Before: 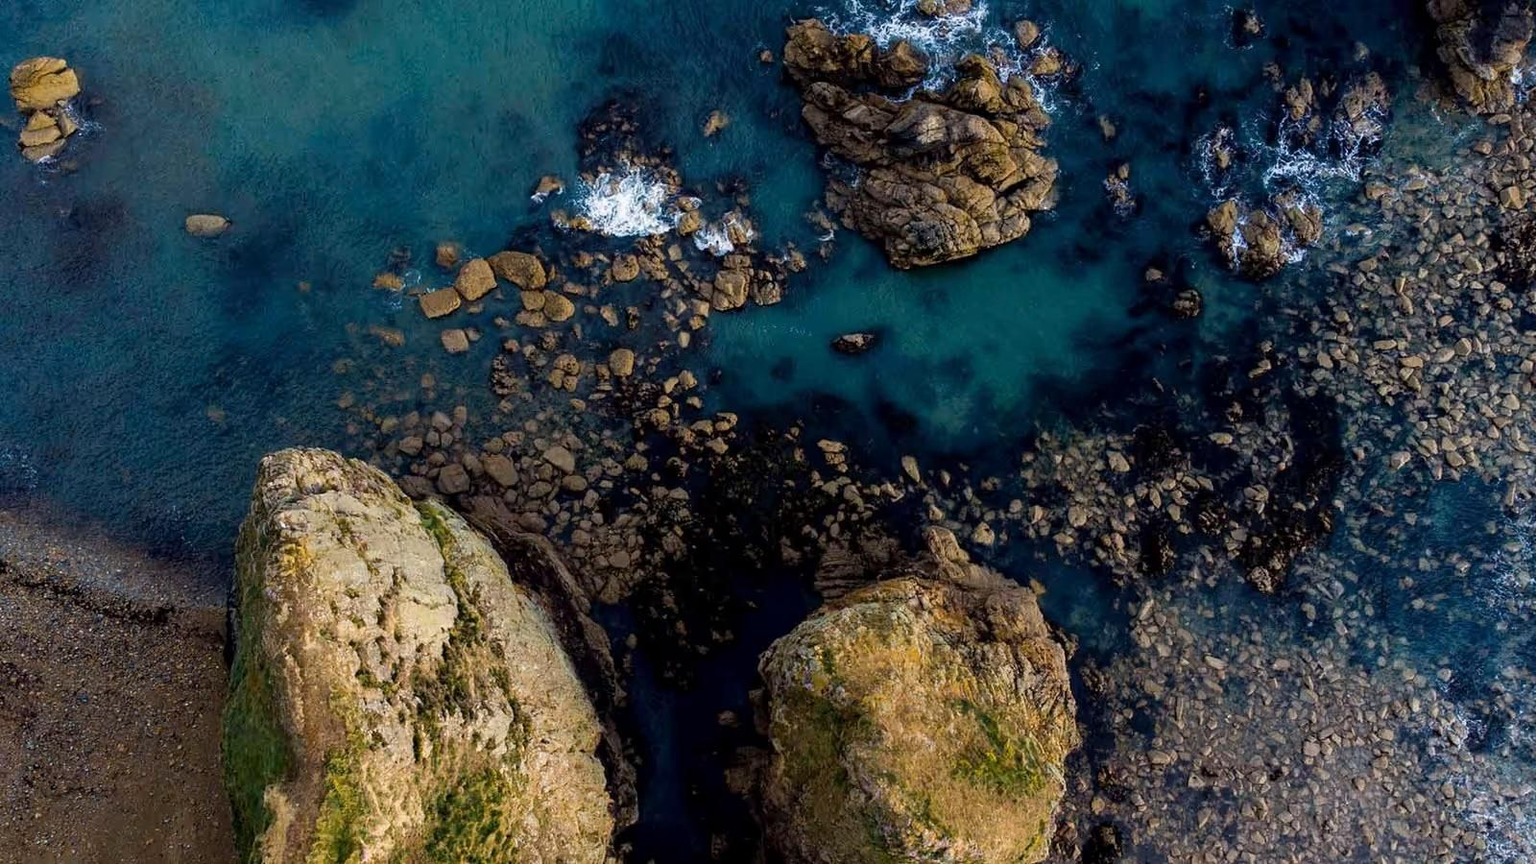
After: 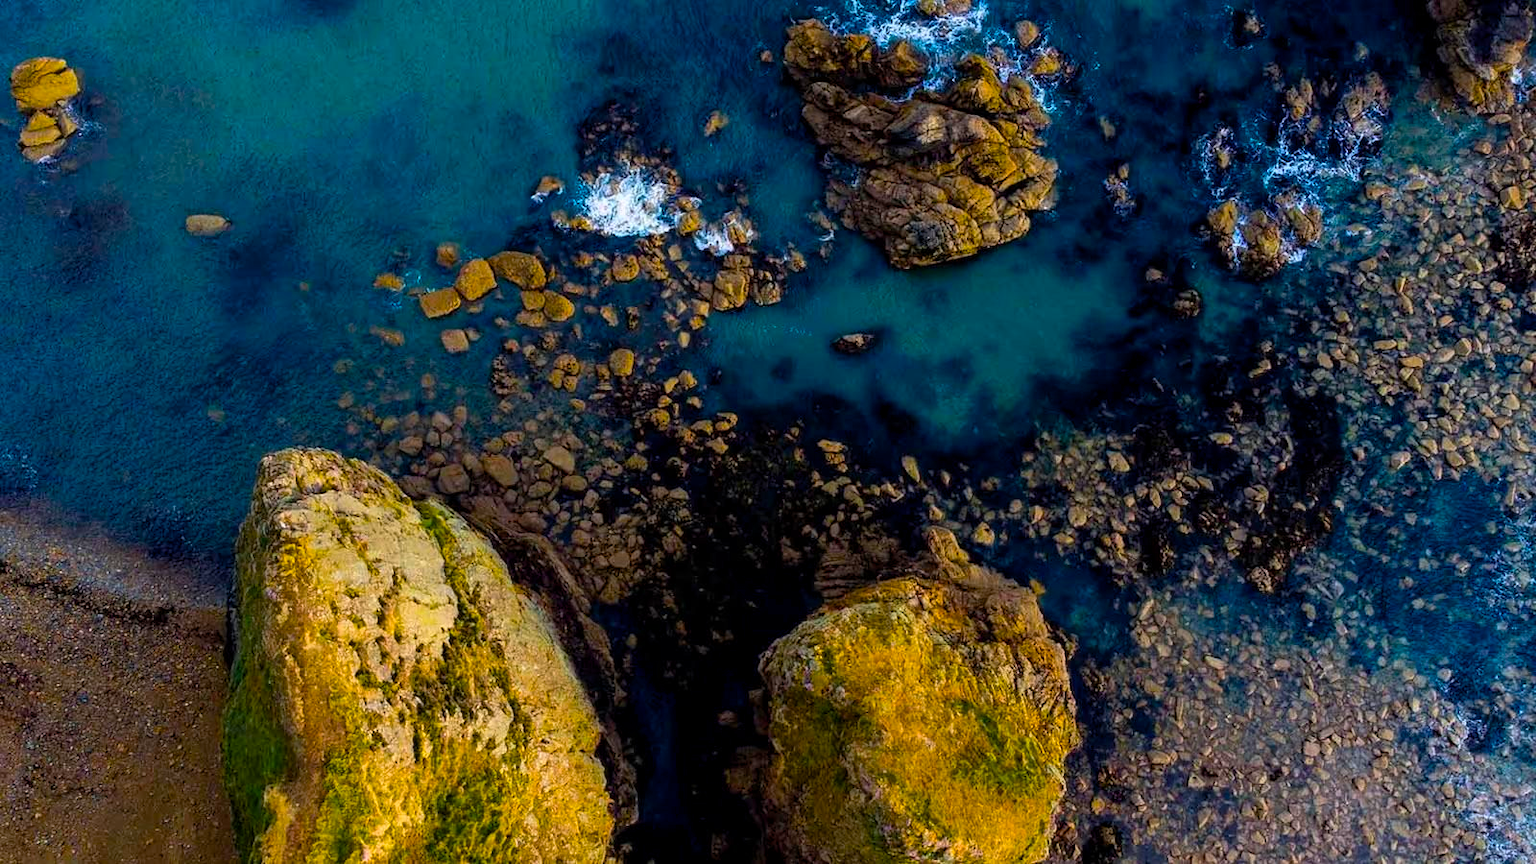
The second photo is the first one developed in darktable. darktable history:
color balance rgb: linear chroma grading › shadows -39.911%, linear chroma grading › highlights 39.05%, linear chroma grading › global chroma 45.604%, linear chroma grading › mid-tones -29.677%, perceptual saturation grading › global saturation 20%, perceptual saturation grading › highlights -13.961%, perceptual saturation grading › shadows 49.223%
